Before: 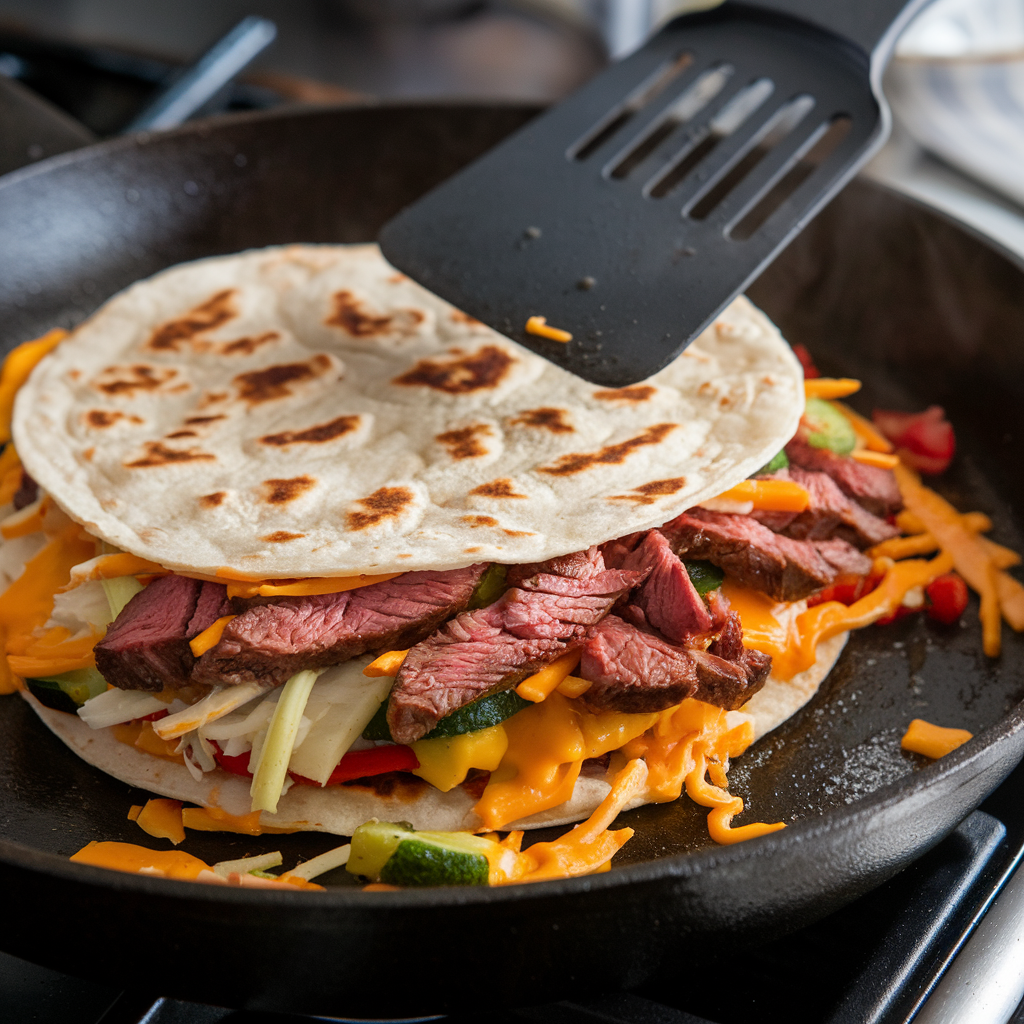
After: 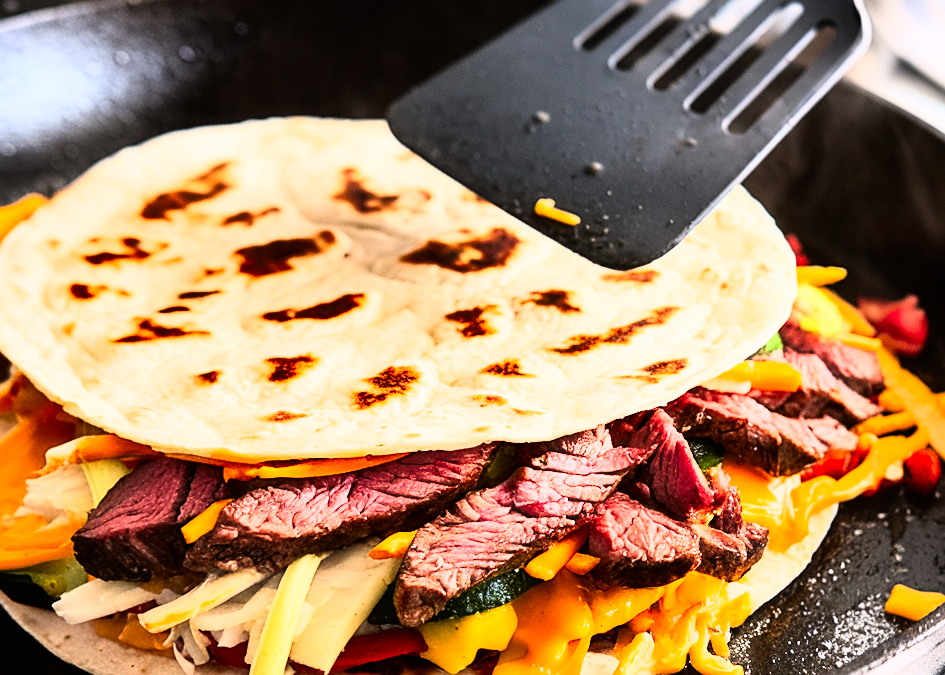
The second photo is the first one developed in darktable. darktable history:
crop: left 2.737%, top 7.287%, right 3.421%, bottom 20.179%
base curve: curves: ch0 [(0, 0) (0.666, 0.806) (1, 1)]
sharpen: on, module defaults
color correction: highlights a* 3.22, highlights b* 1.93, saturation 1.19
rgb curve: curves: ch0 [(0, 0) (0.21, 0.15) (0.24, 0.21) (0.5, 0.75) (0.75, 0.96) (0.89, 0.99) (1, 1)]; ch1 [(0, 0.02) (0.21, 0.13) (0.25, 0.2) (0.5, 0.67) (0.75, 0.9) (0.89, 0.97) (1, 1)]; ch2 [(0, 0.02) (0.21, 0.13) (0.25, 0.2) (0.5, 0.67) (0.75, 0.9) (0.89, 0.97) (1, 1)], compensate middle gray true
rotate and perspective: rotation -0.013°, lens shift (vertical) -0.027, lens shift (horizontal) 0.178, crop left 0.016, crop right 0.989, crop top 0.082, crop bottom 0.918
haze removal: strength -0.1, adaptive false
shadows and highlights: shadows 24.5, highlights -78.15, soften with gaussian
